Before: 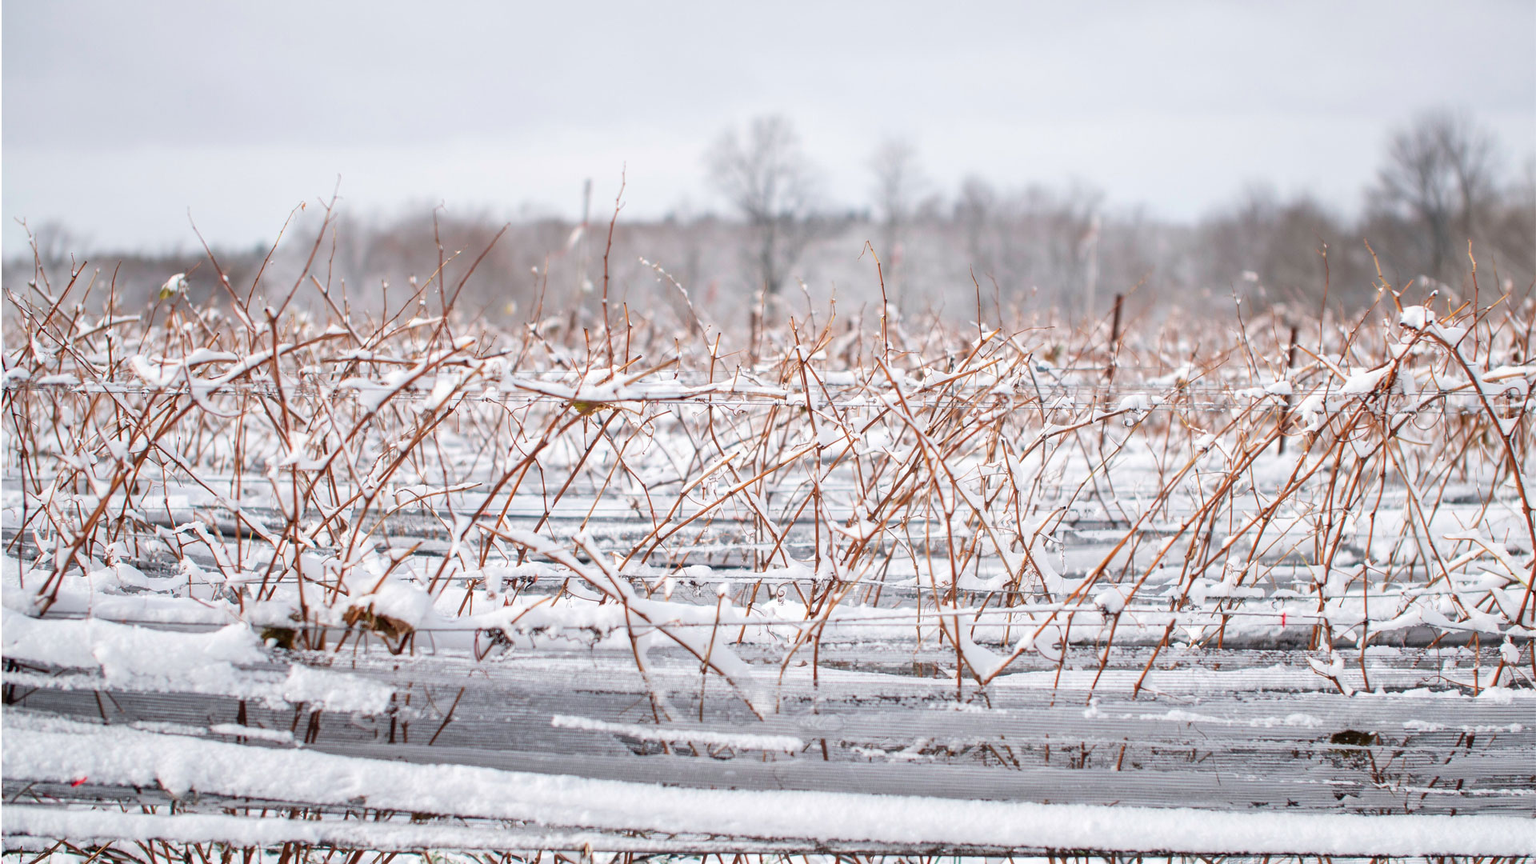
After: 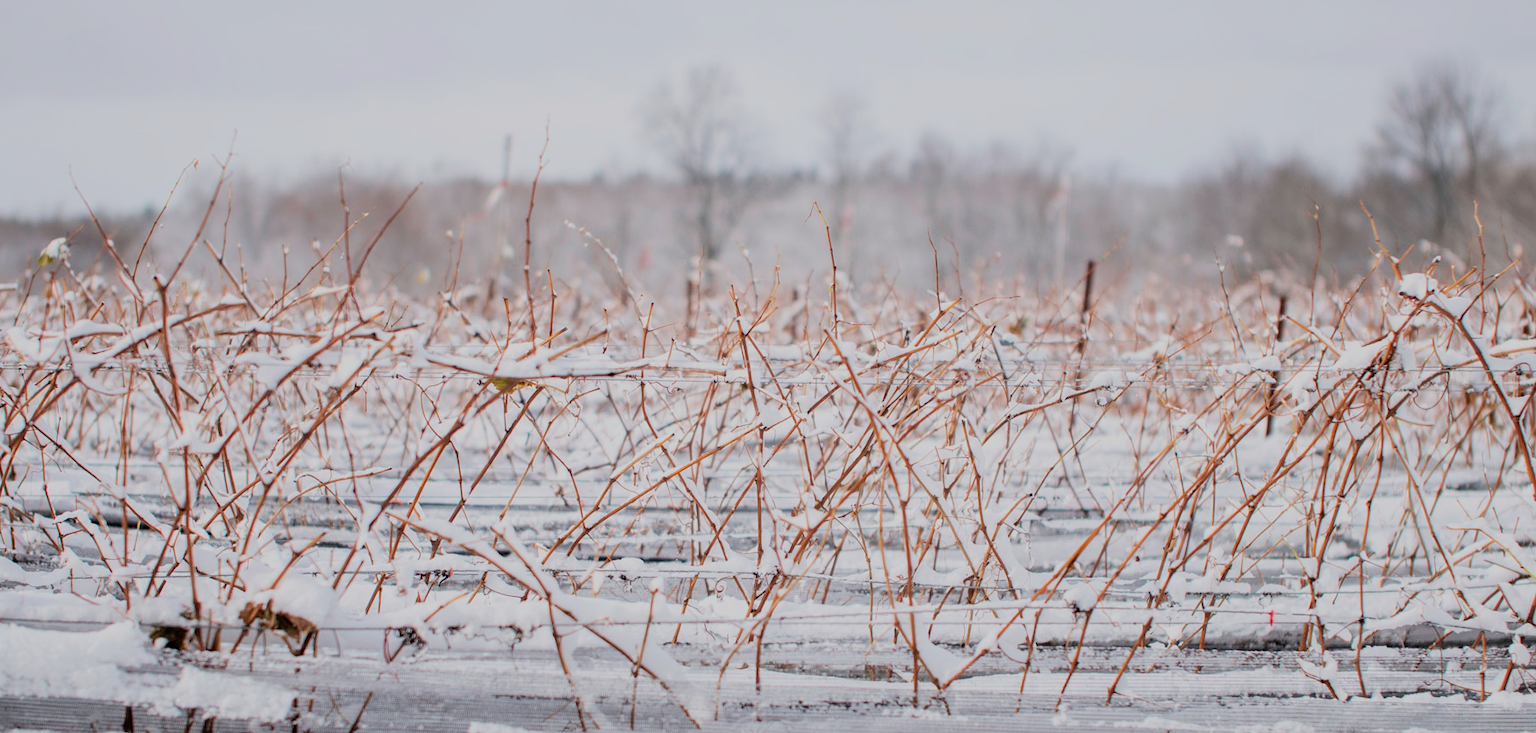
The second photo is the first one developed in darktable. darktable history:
filmic rgb: black relative exposure -7.15 EV, white relative exposure 5.36 EV, hardness 3.02, color science v6 (2022)
crop: left 8.155%, top 6.611%, bottom 15.385%
